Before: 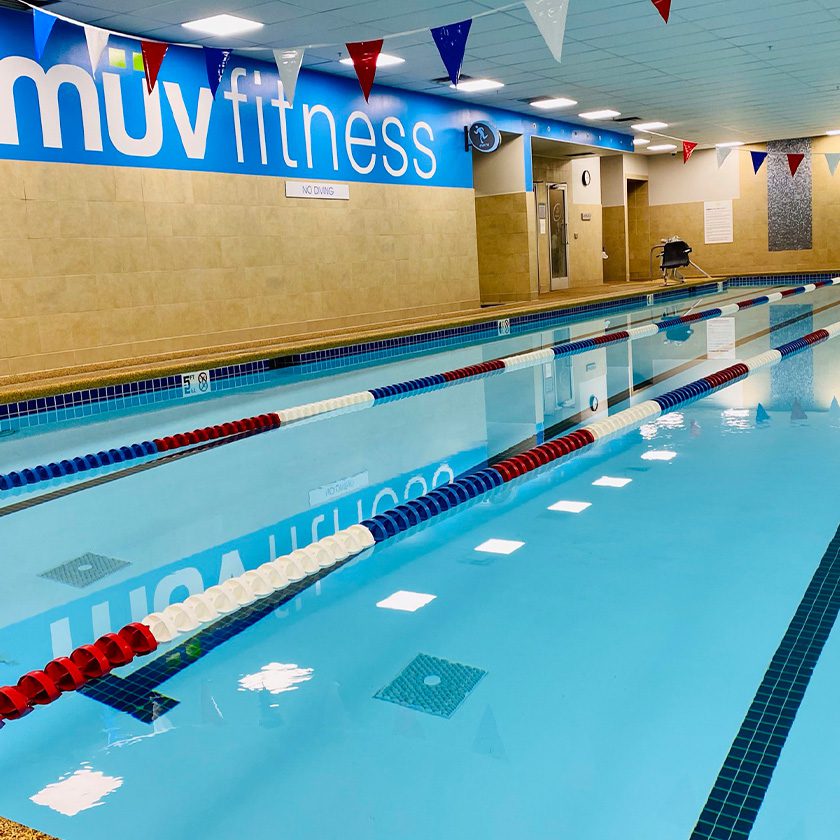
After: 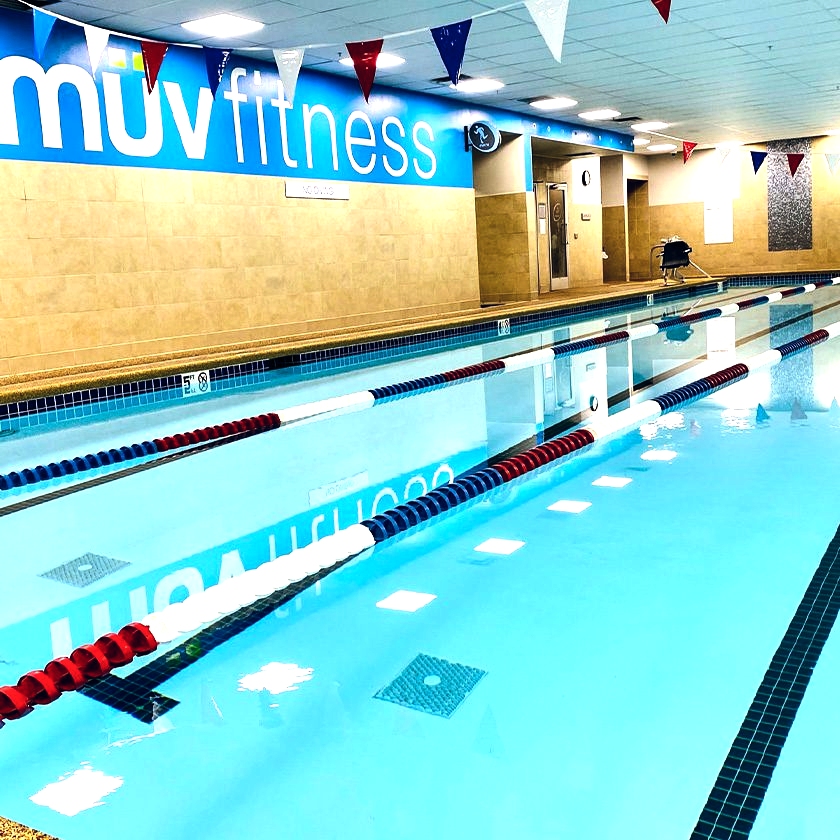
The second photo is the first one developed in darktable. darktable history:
color balance rgb: shadows lift › chroma 3.88%, shadows lift › hue 88.52°, power › hue 214.65°, global offset › chroma 0.1%, global offset › hue 252.4°, contrast 4.45%
tone equalizer: -8 EV -1.08 EV, -7 EV -1.01 EV, -6 EV -0.867 EV, -5 EV -0.578 EV, -3 EV 0.578 EV, -2 EV 0.867 EV, -1 EV 1.01 EV, +0 EV 1.08 EV, edges refinement/feathering 500, mask exposure compensation -1.57 EV, preserve details no
